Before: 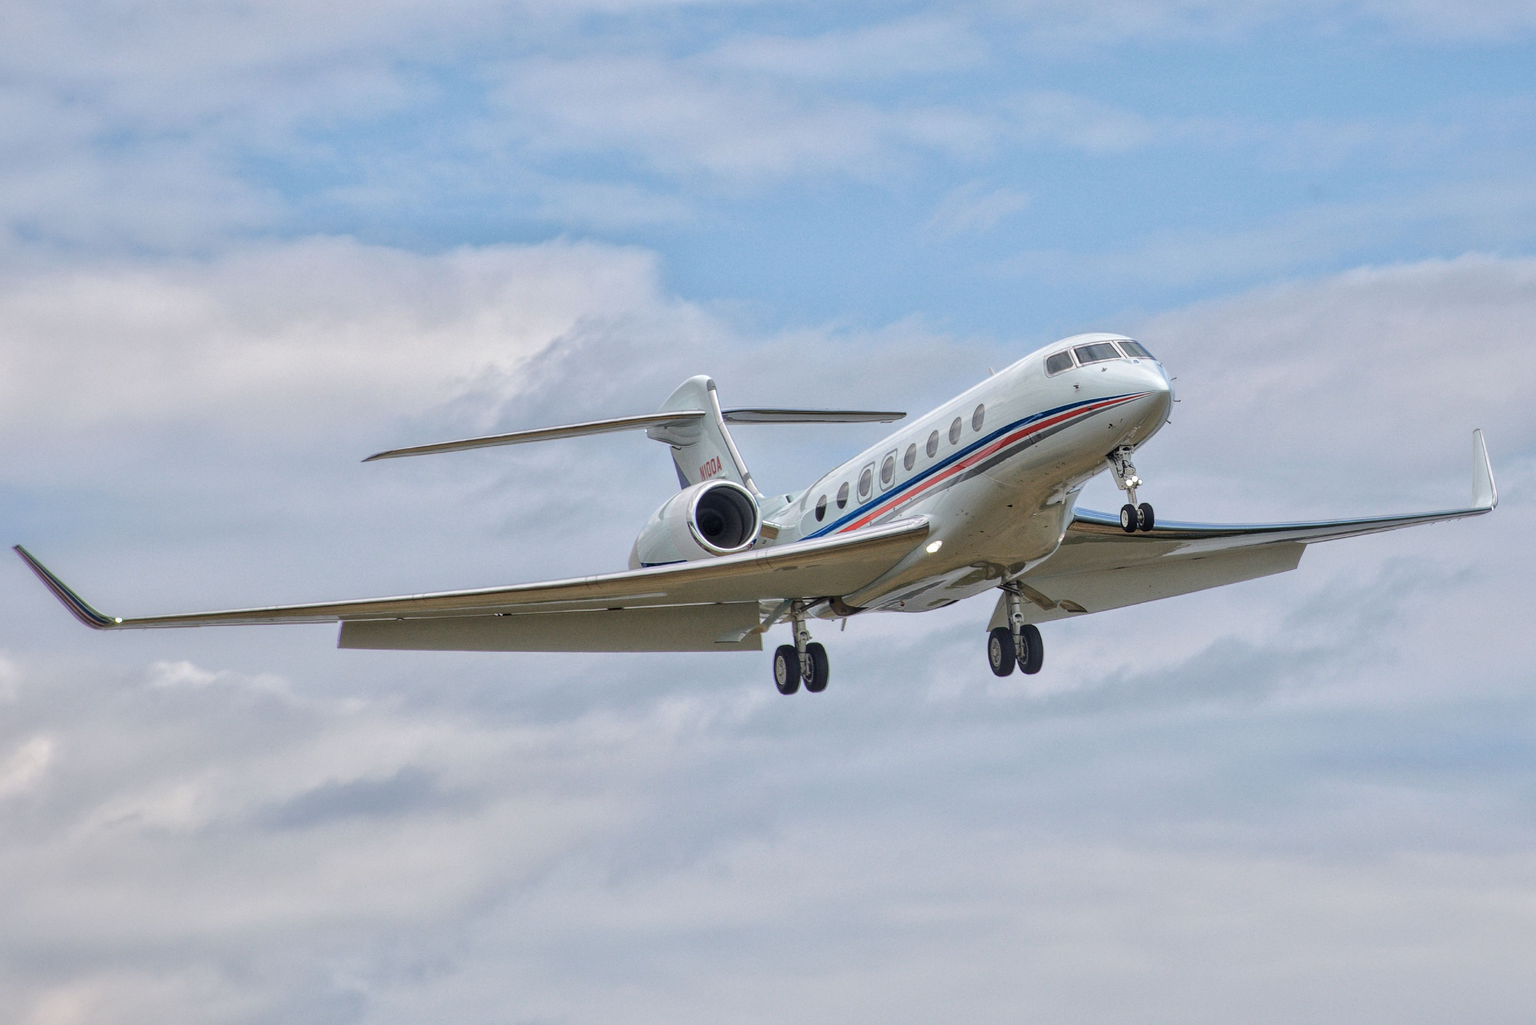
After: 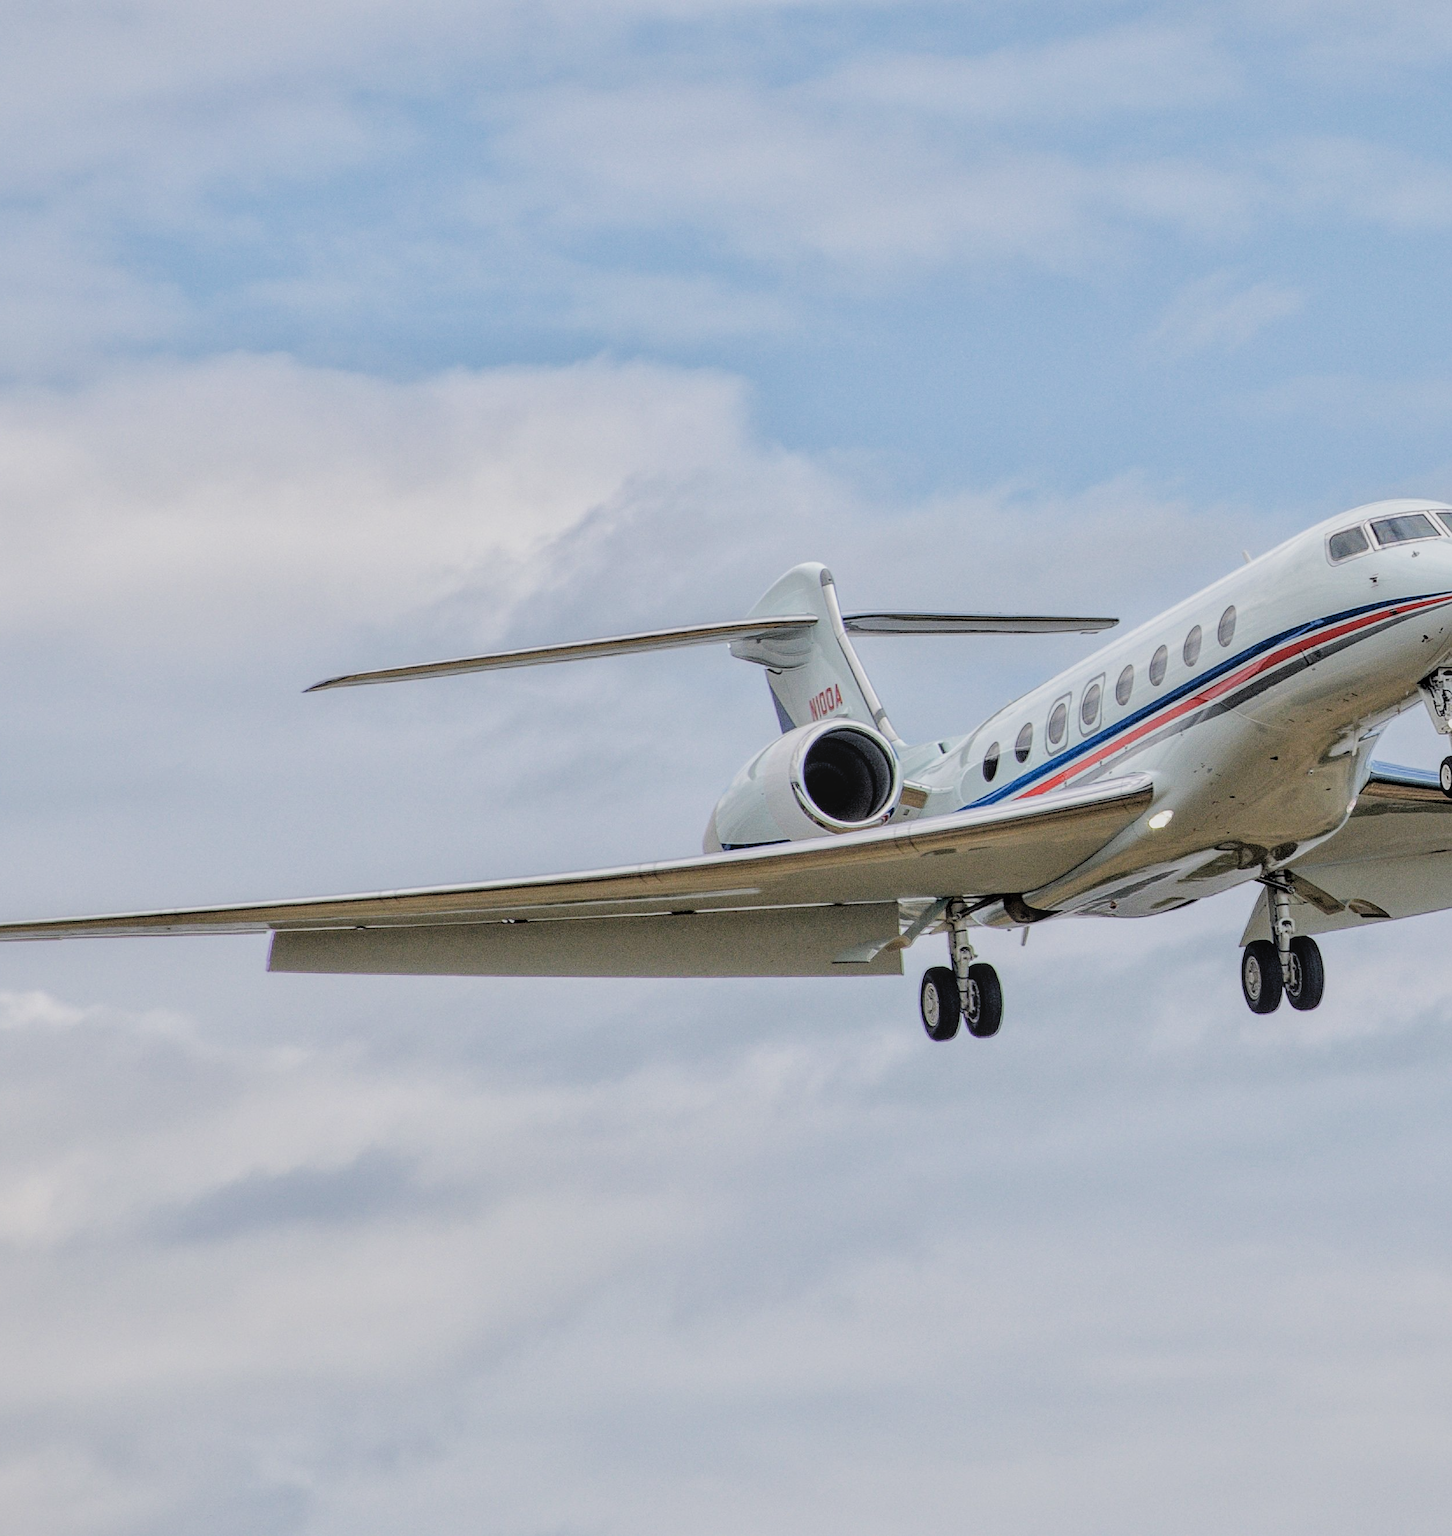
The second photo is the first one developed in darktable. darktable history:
crop: left 10.4%, right 26.468%
filmic rgb: black relative exposure -4.3 EV, white relative exposure 4.56 EV, hardness 2.39, contrast 1.051, iterations of high-quality reconstruction 0
local contrast: detail 113%
sharpen: amount 0.216
color calibration: gray › normalize channels true, illuminant same as pipeline (D50), adaptation none (bypass), x 0.333, y 0.333, temperature 5007.16 K, gamut compression 0.026
tone equalizer: -8 EV -0.43 EV, -7 EV -0.396 EV, -6 EV -0.363 EV, -5 EV -0.213 EV, -3 EV 0.19 EV, -2 EV 0.359 EV, -1 EV 0.385 EV, +0 EV 0.426 EV
